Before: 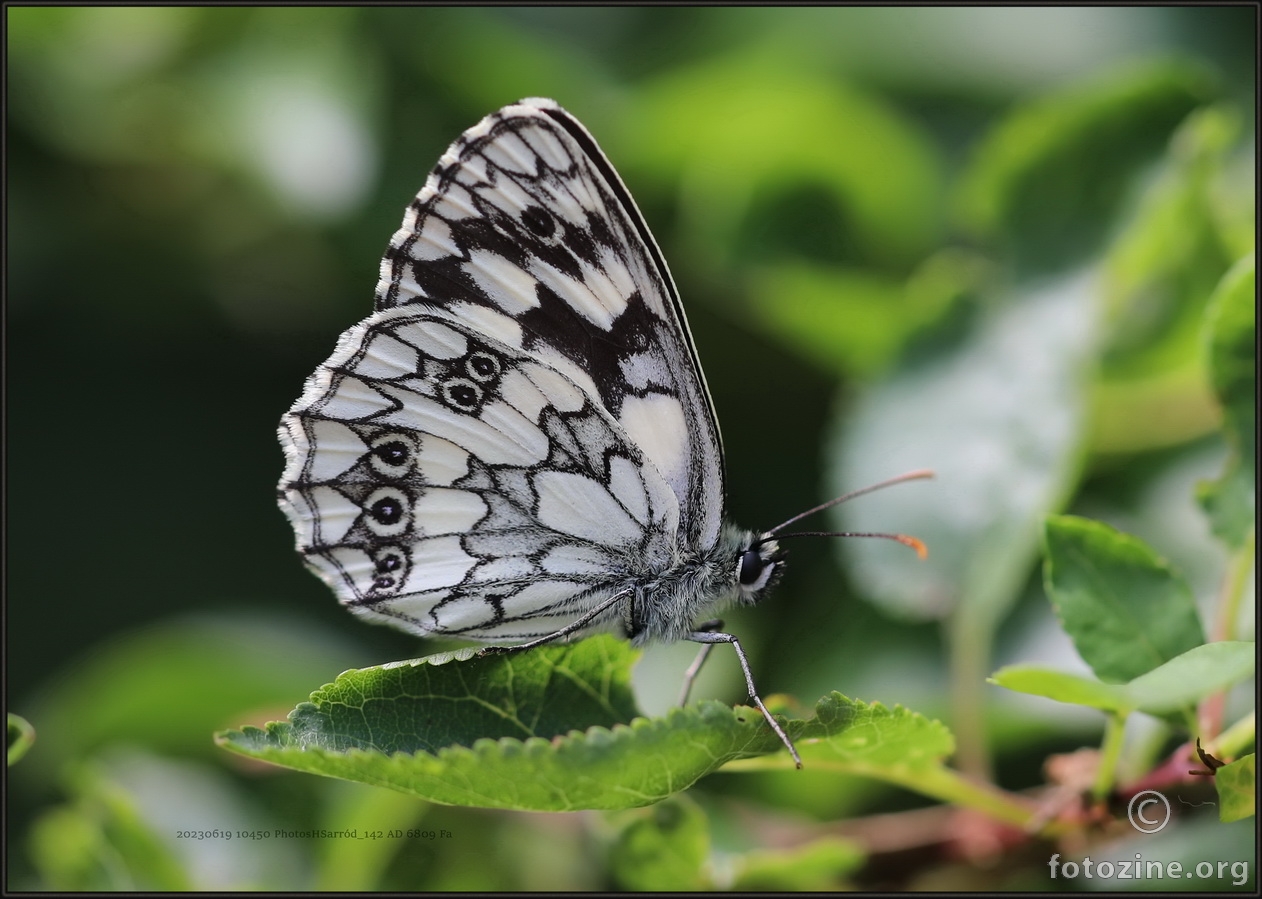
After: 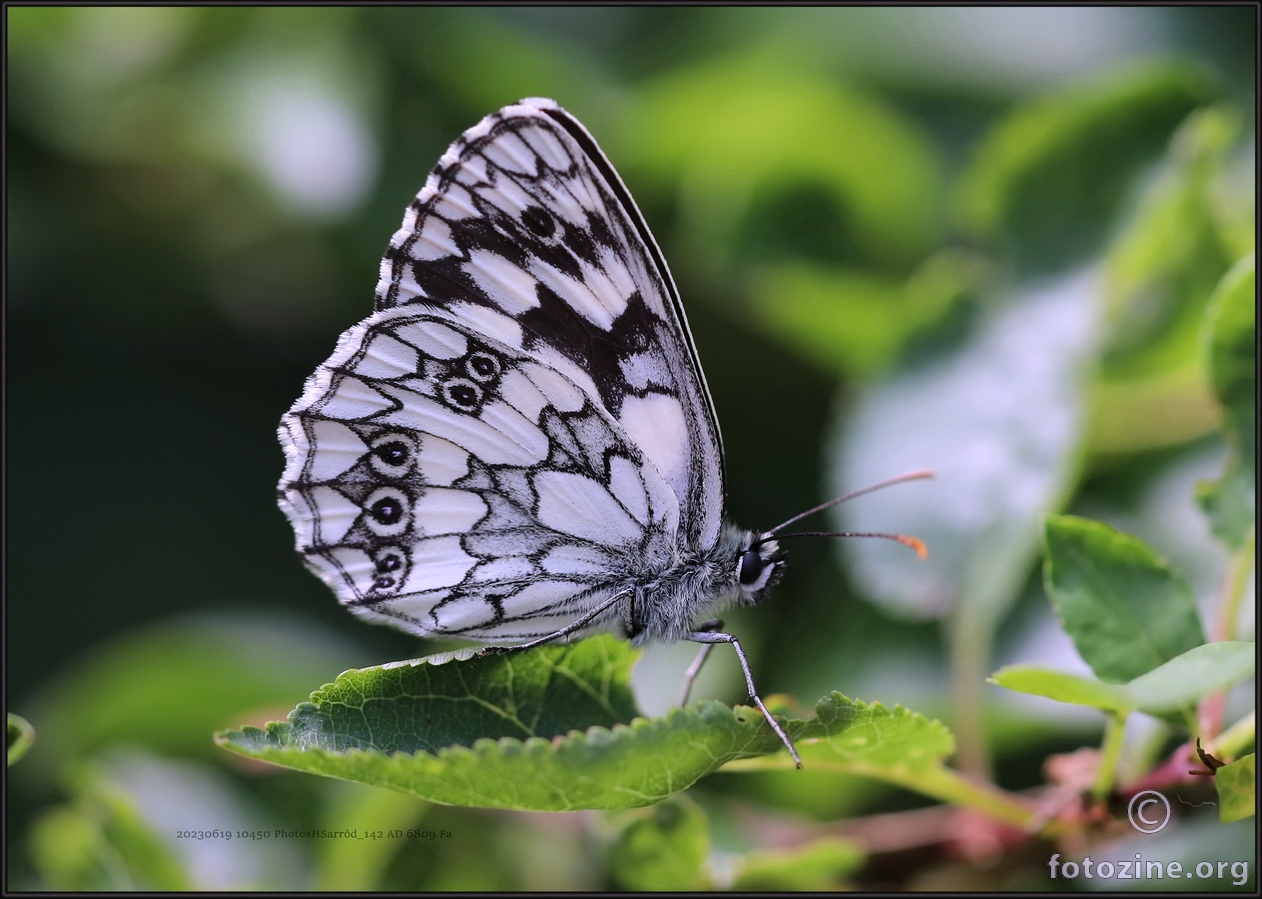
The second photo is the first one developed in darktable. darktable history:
white balance: red 1.042, blue 1.17
exposure: black level correction 0.001, exposure 0.014 EV, compensate highlight preservation false
